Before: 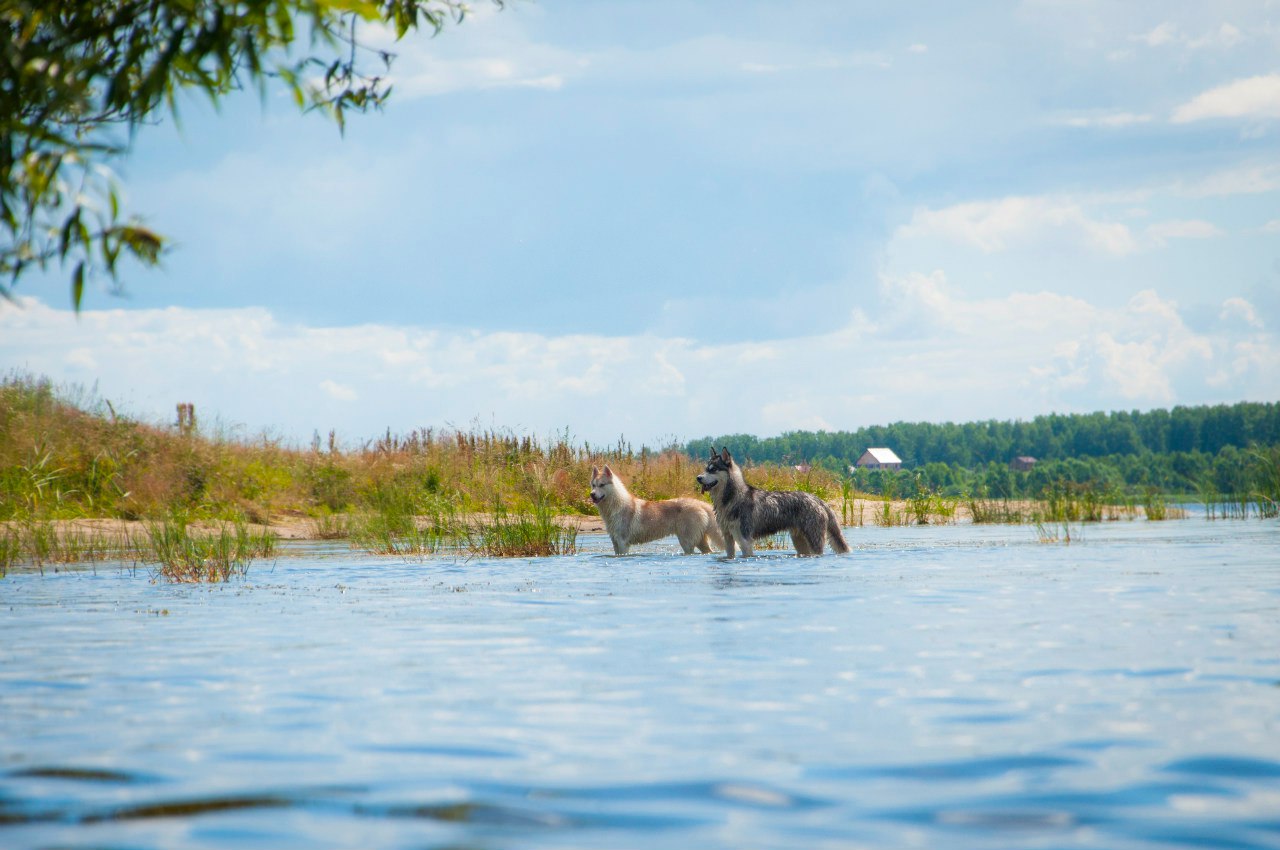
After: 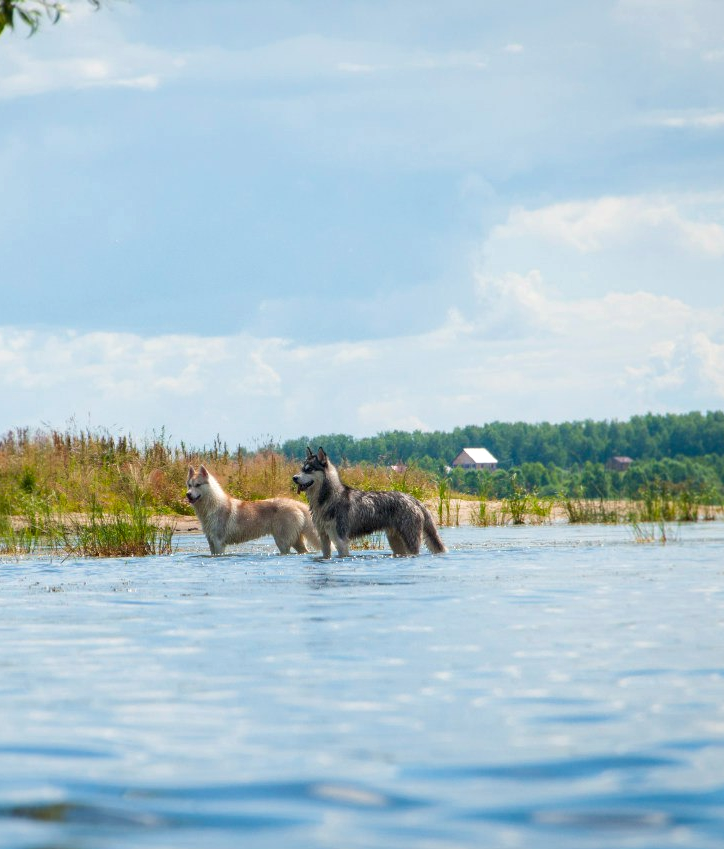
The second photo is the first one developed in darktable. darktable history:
crop: left 31.596%, top 0.015%, right 11.765%
contrast equalizer: octaves 7, y [[0.526, 0.53, 0.532, 0.532, 0.53, 0.525], [0.5 ×6], [0.5 ×6], [0 ×6], [0 ×6]]
tone equalizer: edges refinement/feathering 500, mask exposure compensation -1.57 EV, preserve details no
